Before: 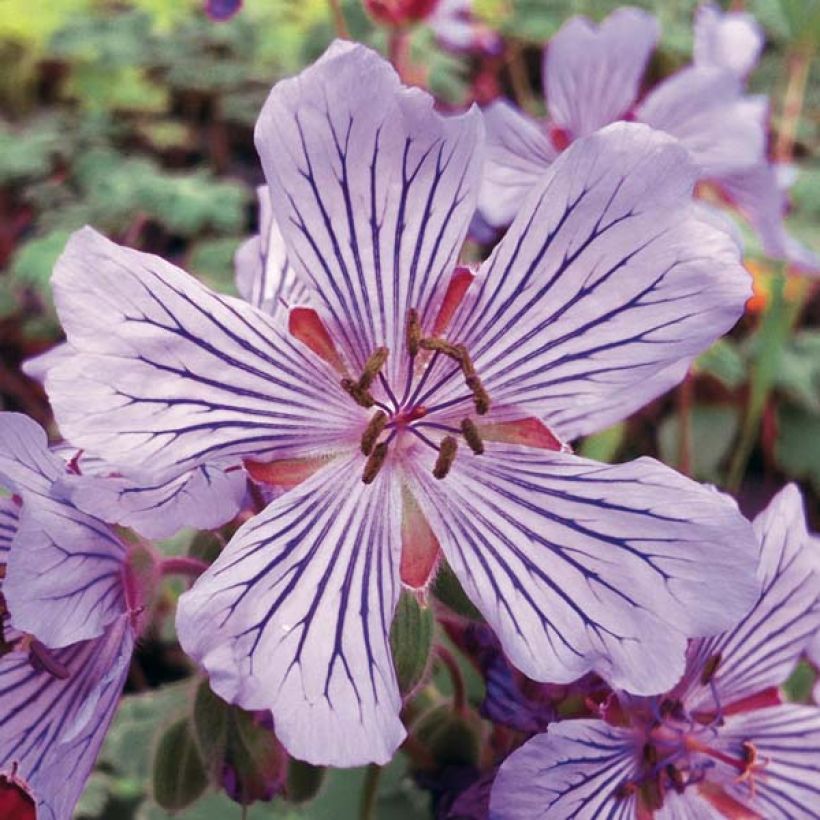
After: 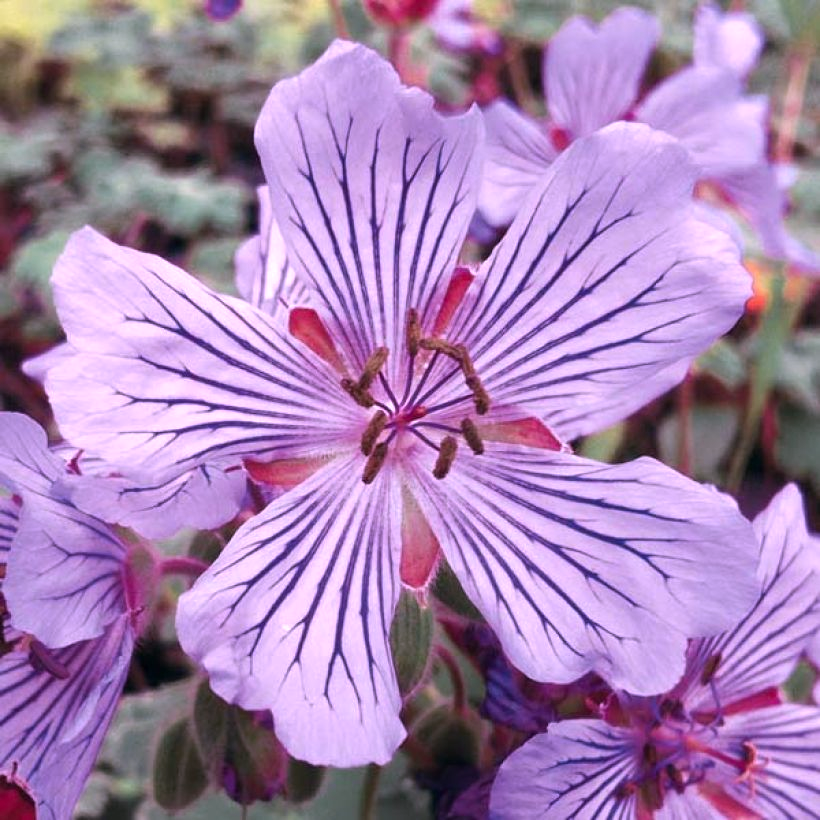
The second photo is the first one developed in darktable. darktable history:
color correction: highlights a* 15.46, highlights b* -20.56
exposure: exposure 0.2 EV, compensate highlight preservation false
